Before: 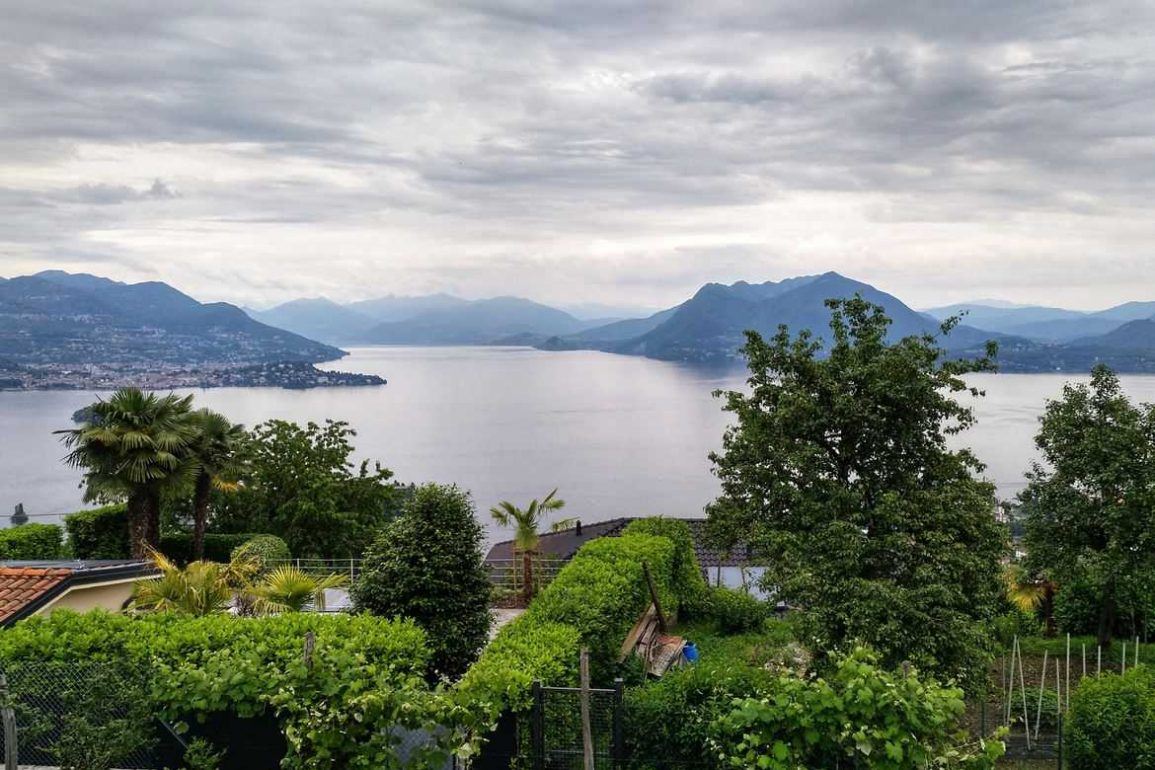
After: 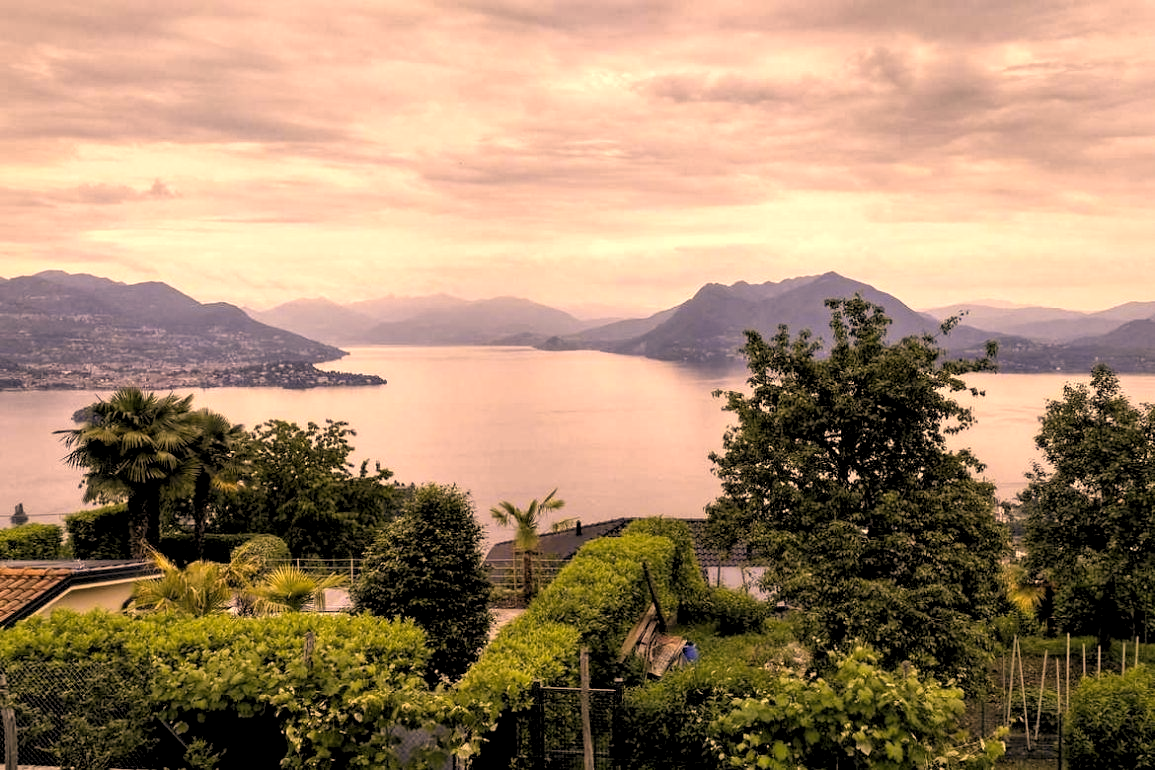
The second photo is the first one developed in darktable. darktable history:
rgb levels: levels [[0.01, 0.419, 0.839], [0, 0.5, 1], [0, 0.5, 1]]
color contrast: green-magenta contrast 0.8, blue-yellow contrast 1.1, unbound 0
color correction: highlights a* 40, highlights b* 40, saturation 0.69
